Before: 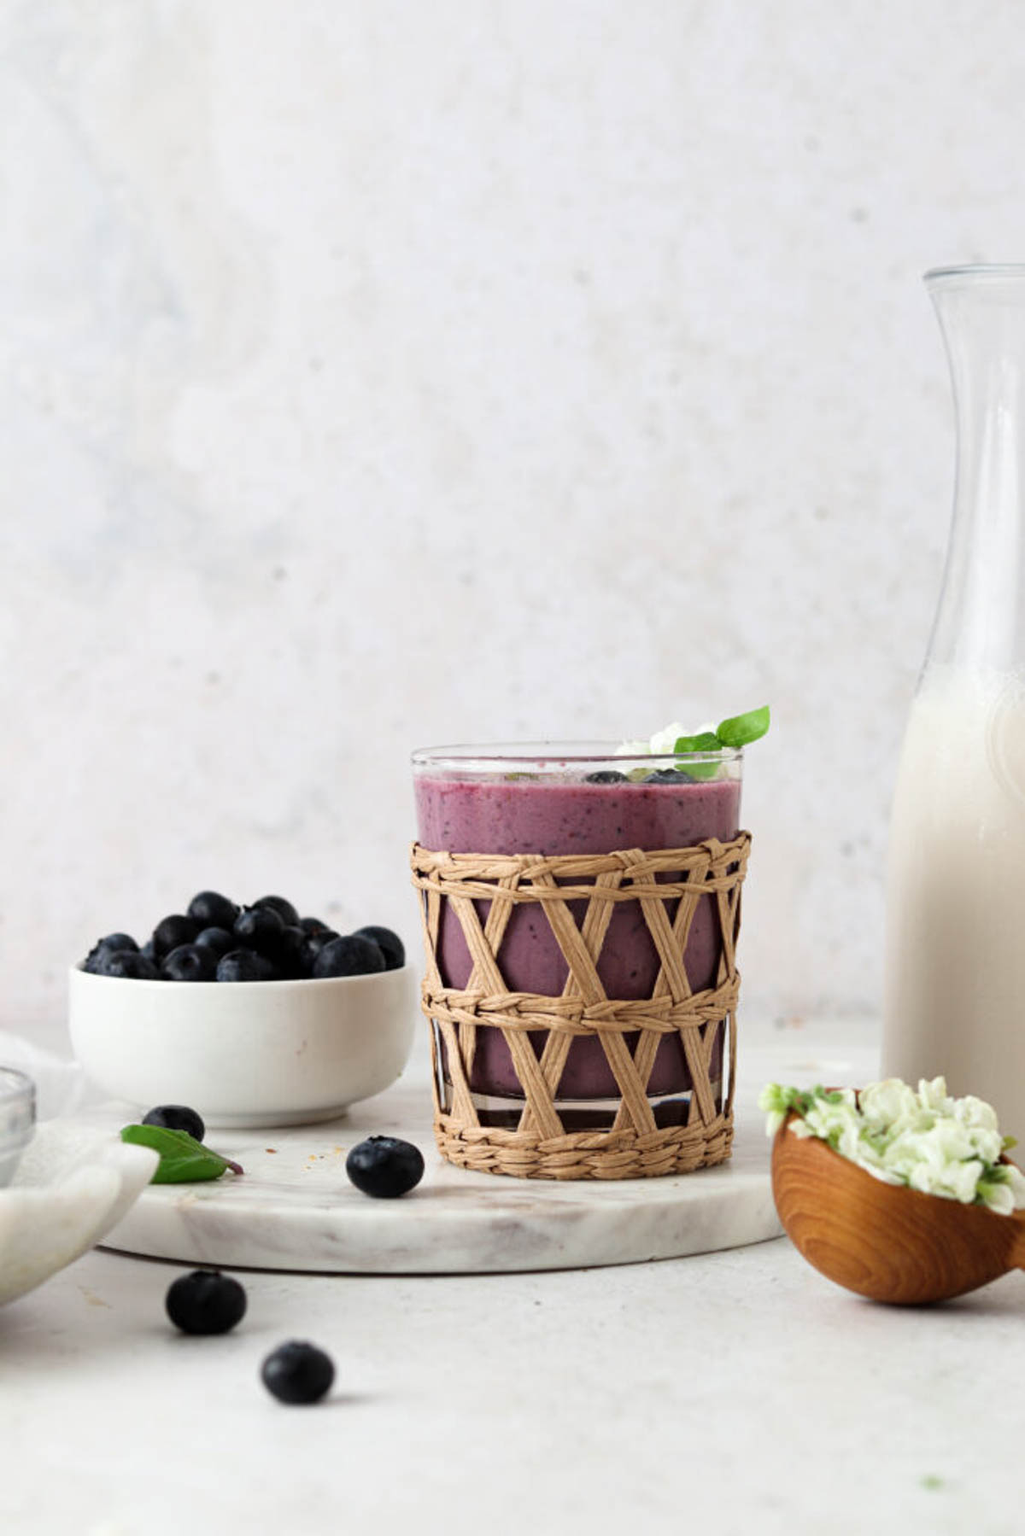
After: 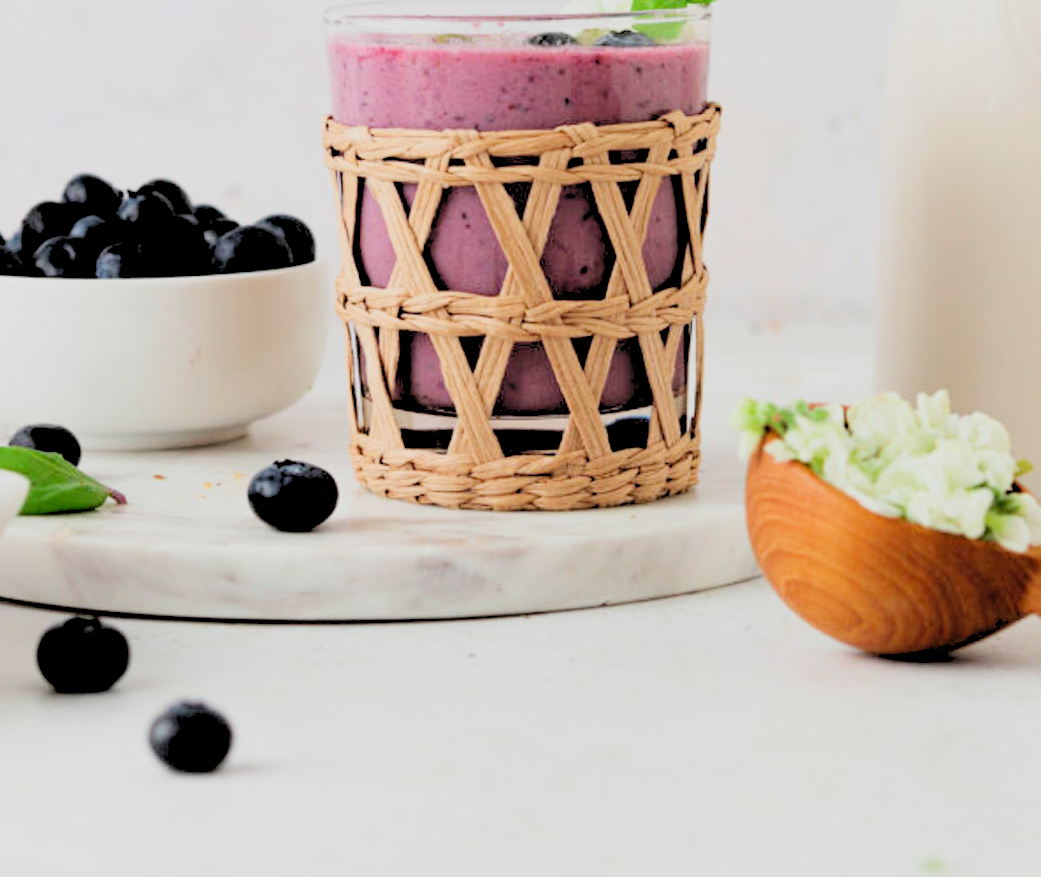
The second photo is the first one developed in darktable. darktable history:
levels: levels [0.072, 0.414, 0.976]
crop and rotate: left 13.236%, top 48.43%, bottom 2.785%
filmic rgb: black relative exposure -7.16 EV, white relative exposure 5.34 EV, hardness 3.03
